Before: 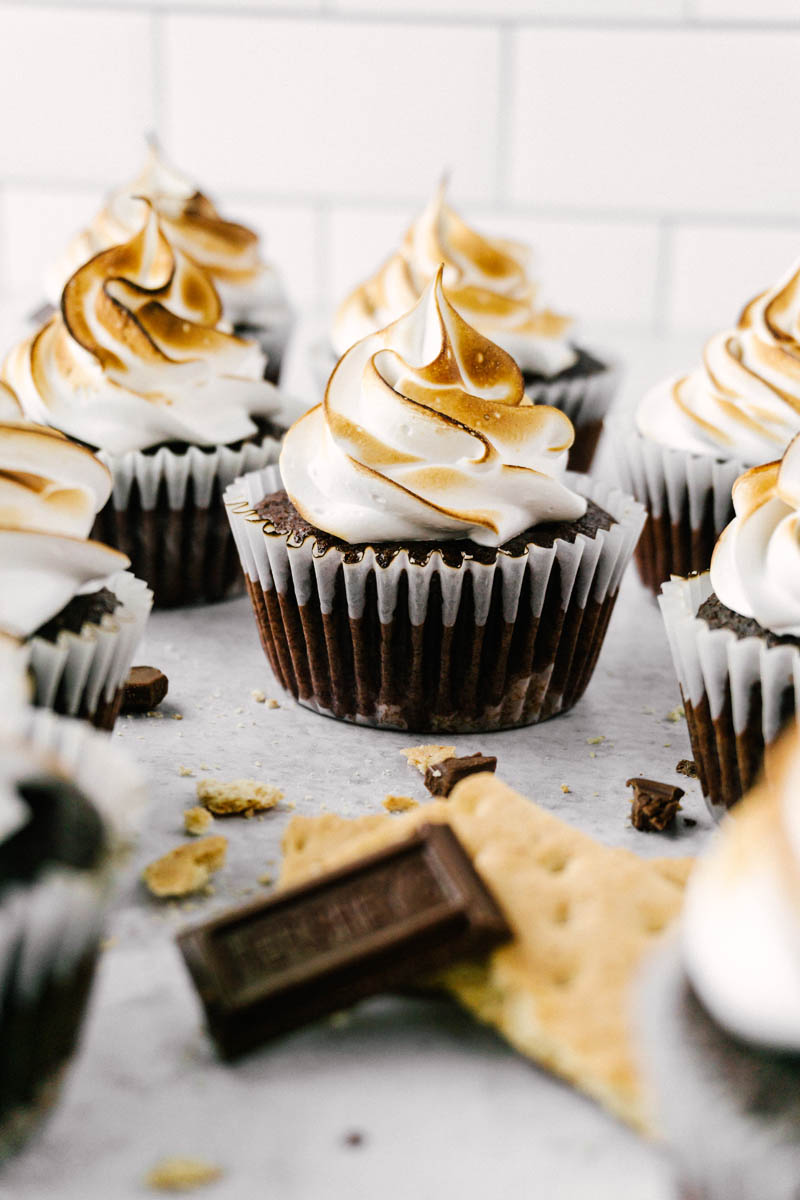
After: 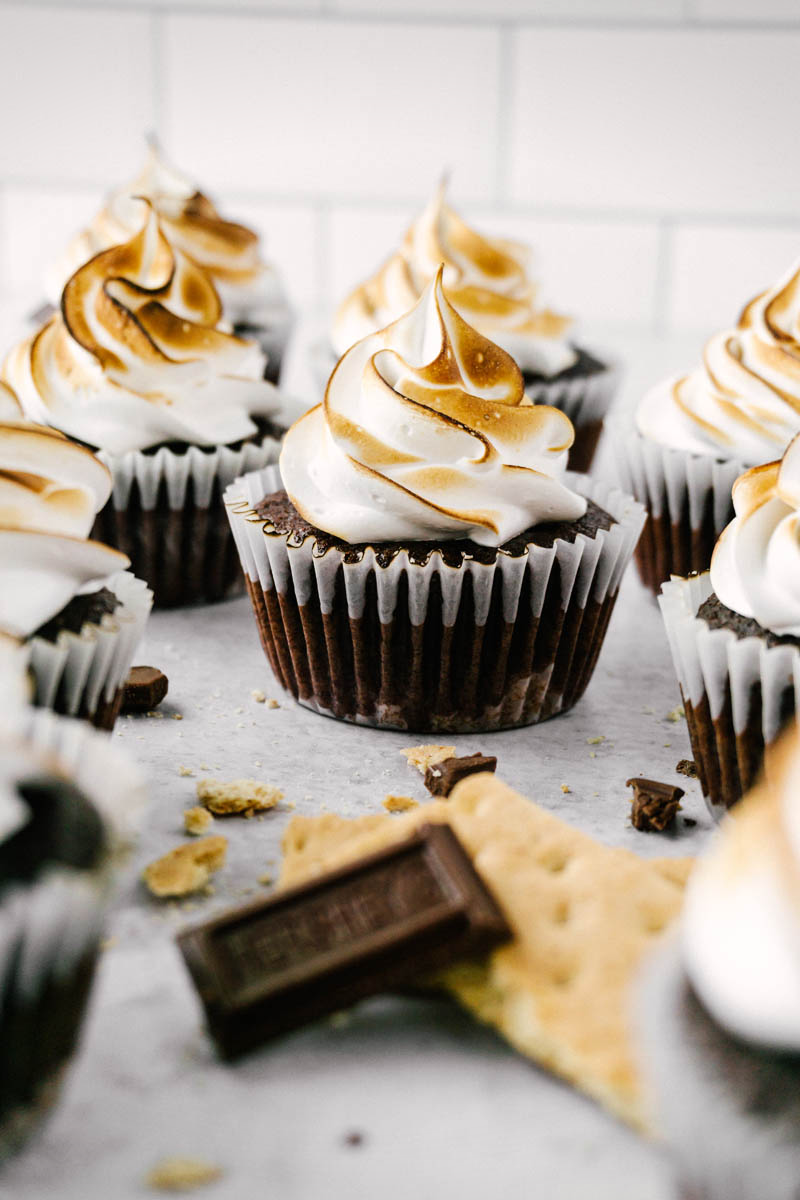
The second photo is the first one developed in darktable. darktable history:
vignetting: fall-off start 99.27%, fall-off radius 71.87%, center (-0.081, 0.062), width/height ratio 1.171, unbound false
